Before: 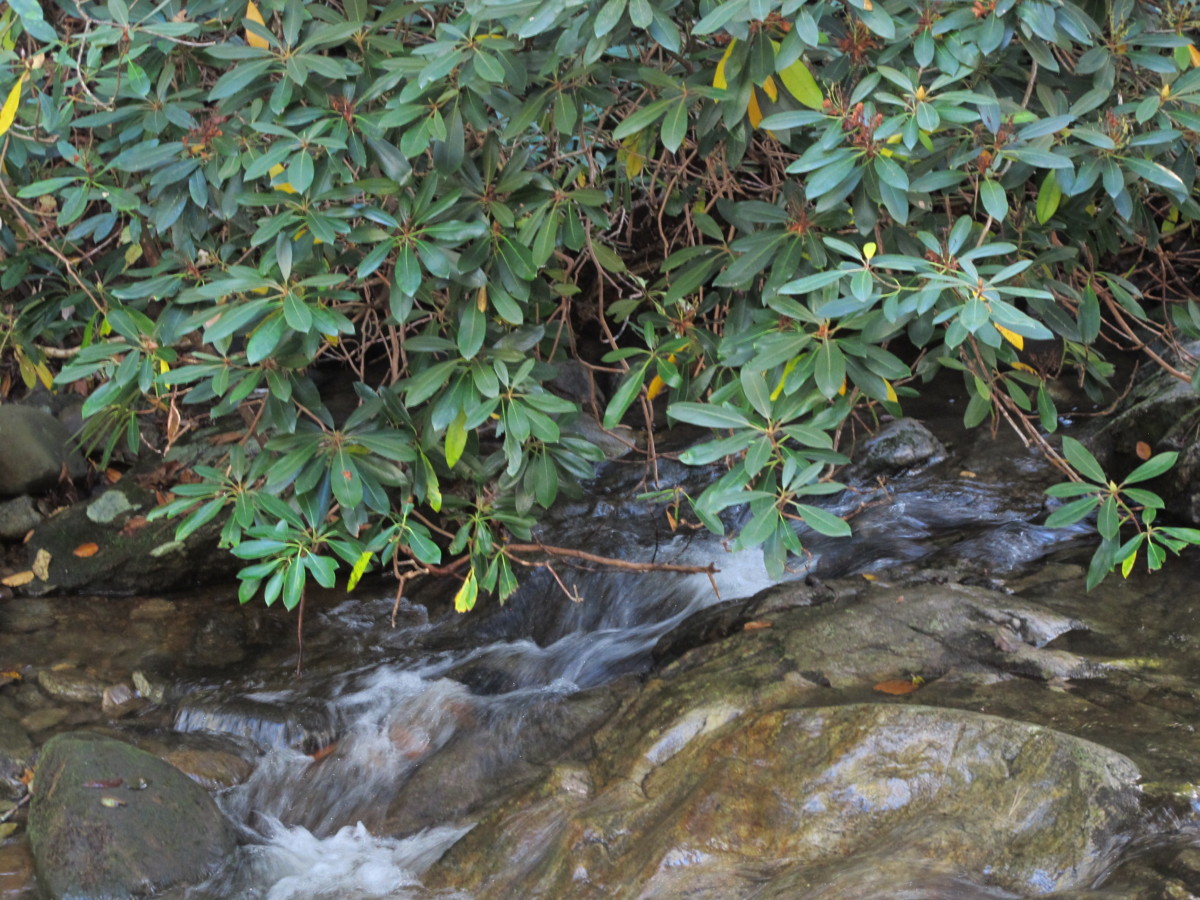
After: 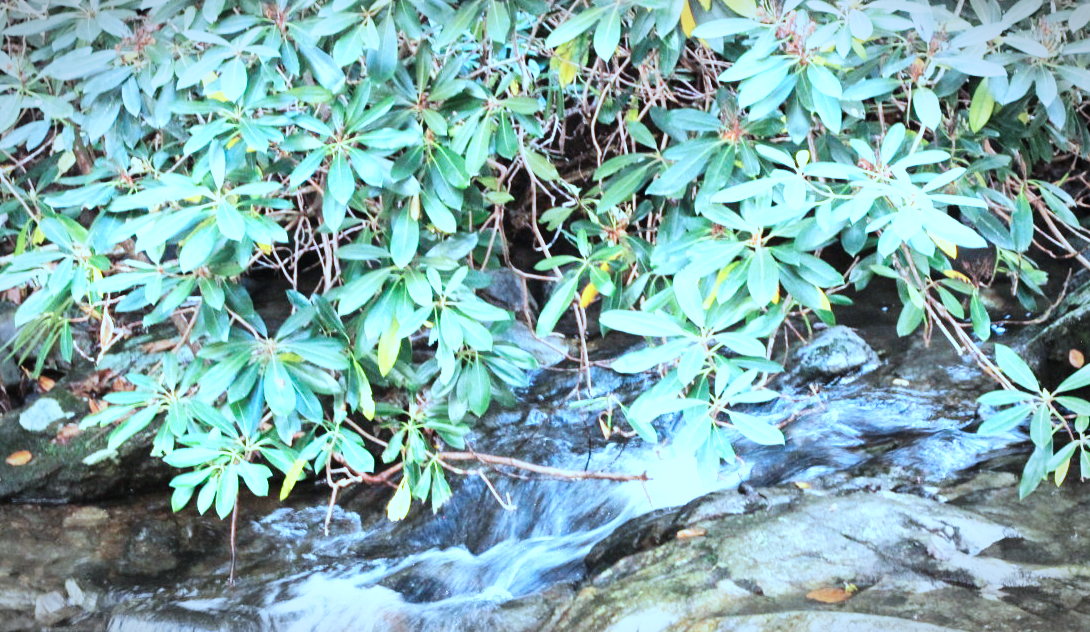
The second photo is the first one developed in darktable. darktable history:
crop: left 5.596%, top 10.314%, right 3.534%, bottom 19.395%
exposure: black level correction 0, exposure 0.9 EV, compensate highlight preservation false
white balance: red 0.98, blue 1.034
color correction: highlights a* -9.35, highlights b* -23.15
vignetting: fall-off start 87%, automatic ratio true
base curve: curves: ch0 [(0, 0) (0.007, 0.004) (0.027, 0.03) (0.046, 0.07) (0.207, 0.54) (0.442, 0.872) (0.673, 0.972) (1, 1)], preserve colors none
